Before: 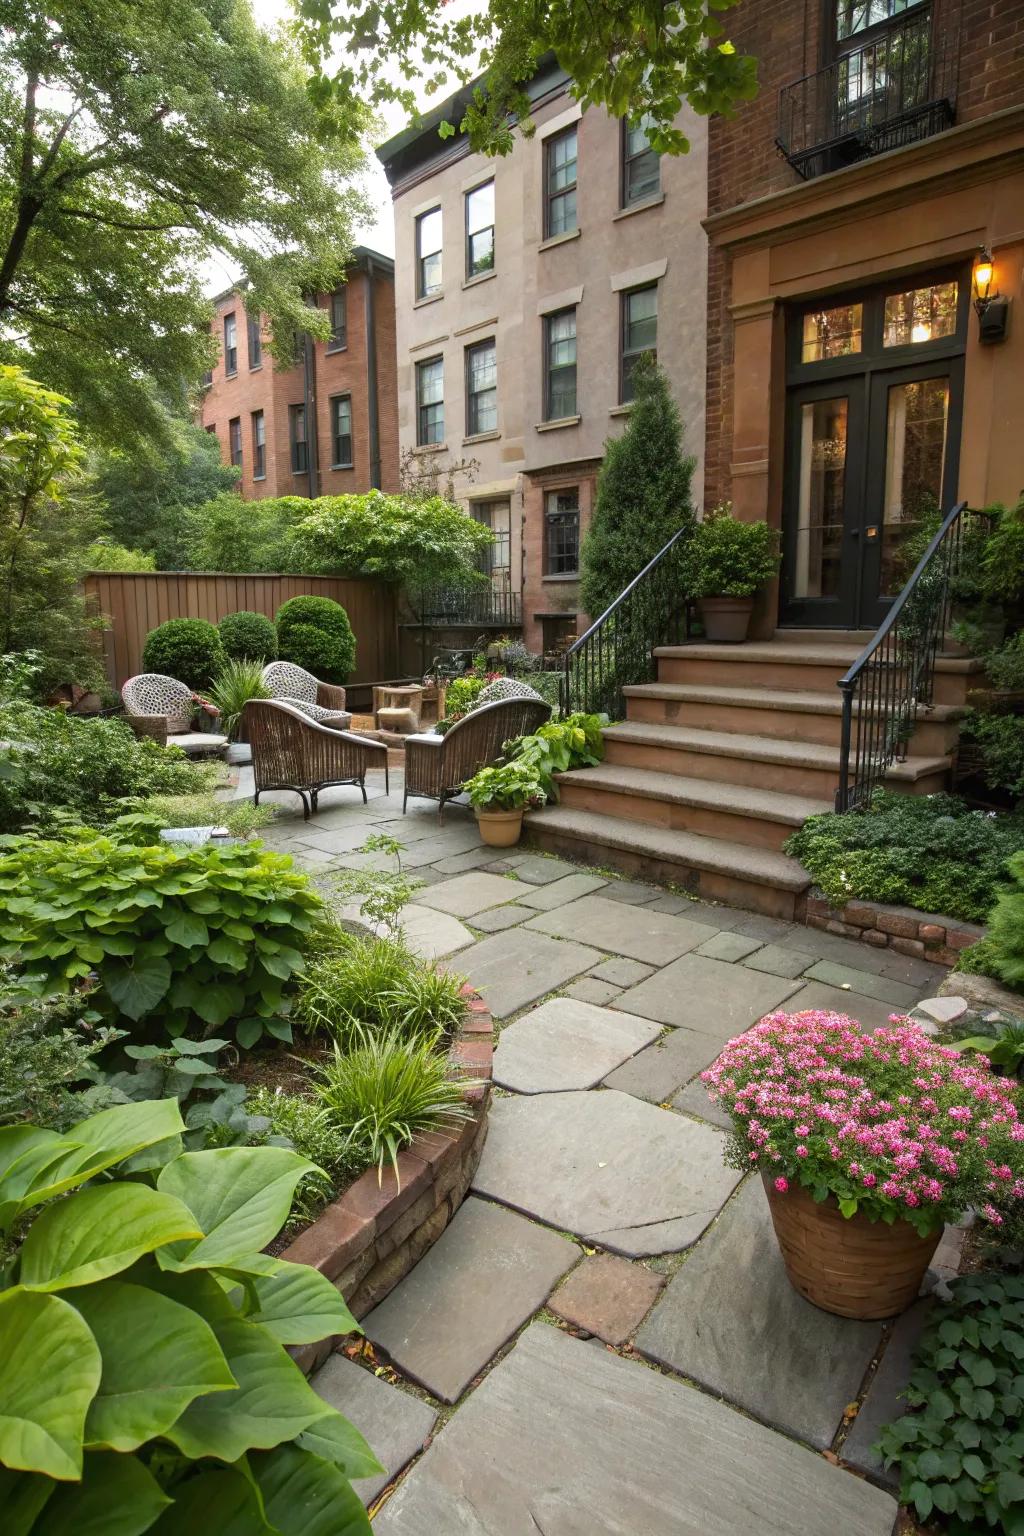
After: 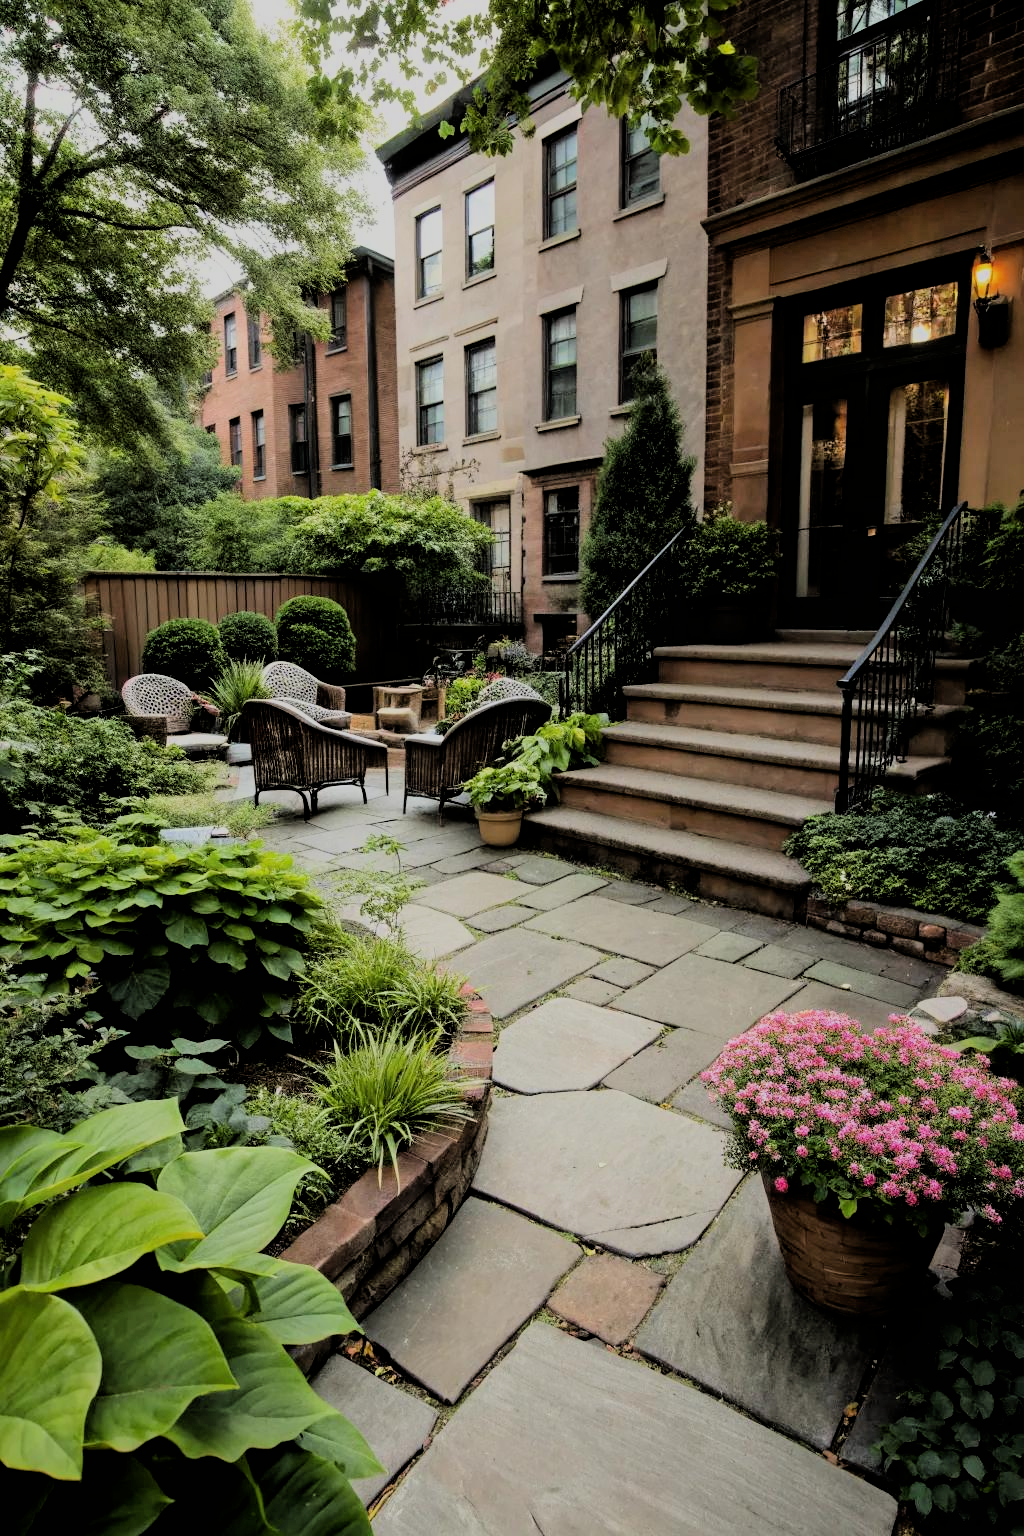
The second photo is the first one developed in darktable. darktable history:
filmic rgb: black relative exposure -3.08 EV, white relative exposure 7.07 EV, threshold 5.97 EV, hardness 1.47, contrast 1.341, color science v6 (2022), enable highlight reconstruction true
